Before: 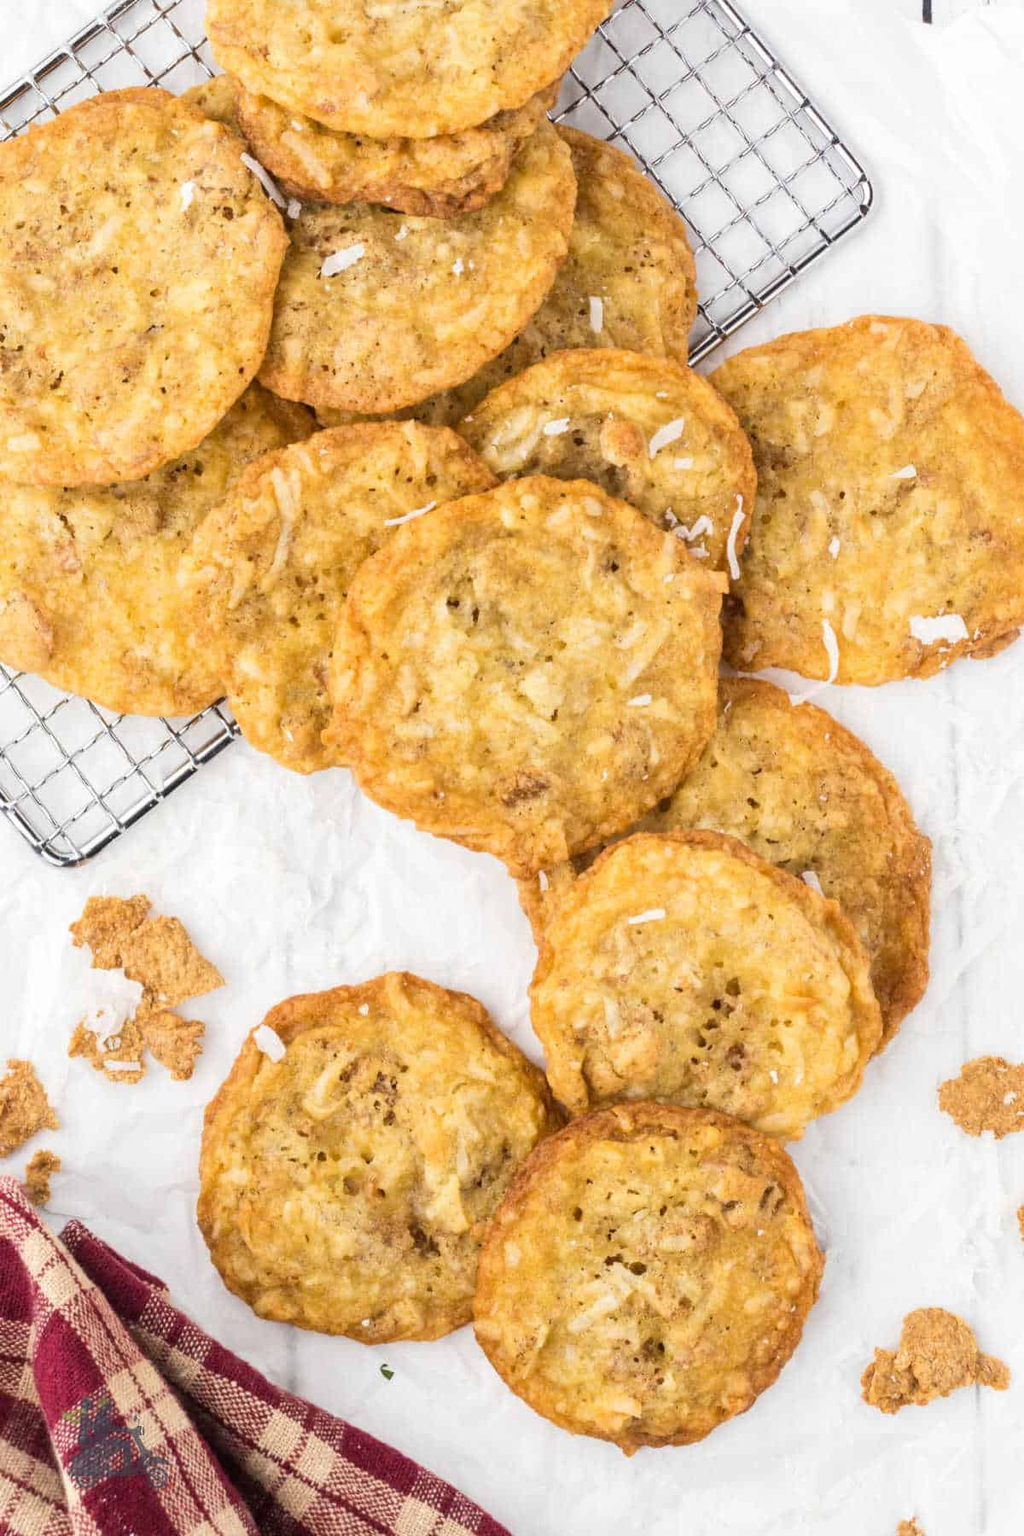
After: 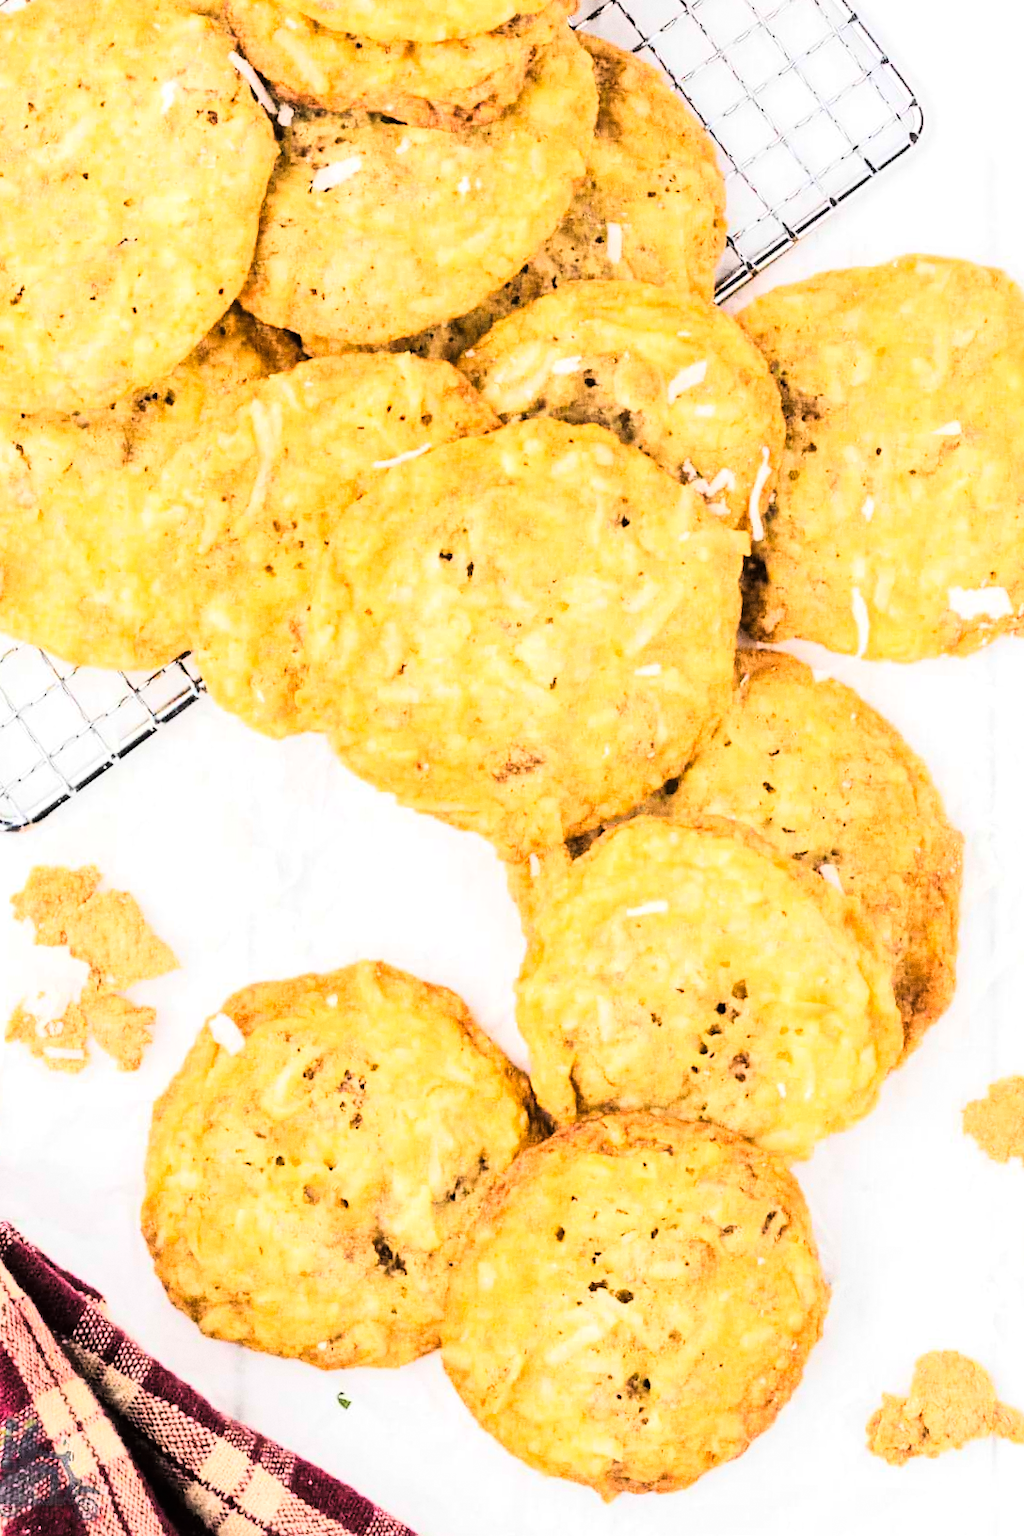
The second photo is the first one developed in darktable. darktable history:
crop and rotate: angle -1.96°, left 3.097%, top 4.154%, right 1.586%, bottom 0.529%
tone curve: curves: ch0 [(0, 0) (0.16, 0.055) (0.506, 0.762) (1, 1.024)], color space Lab, linked channels, preserve colors none
grain: coarseness 0.47 ISO
